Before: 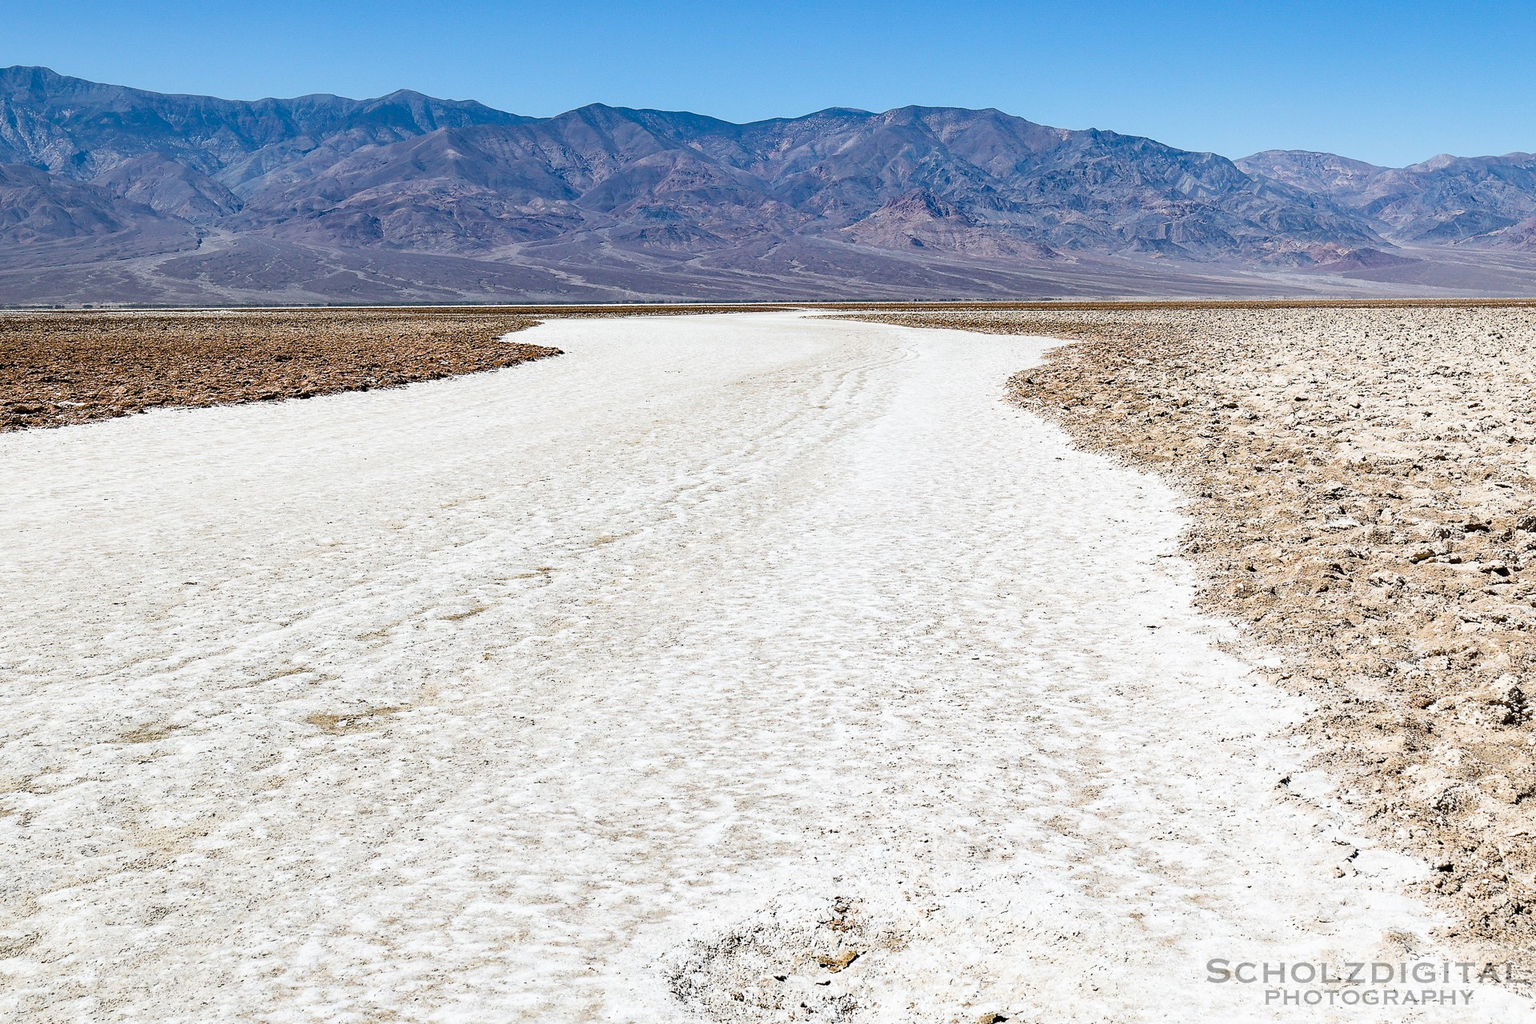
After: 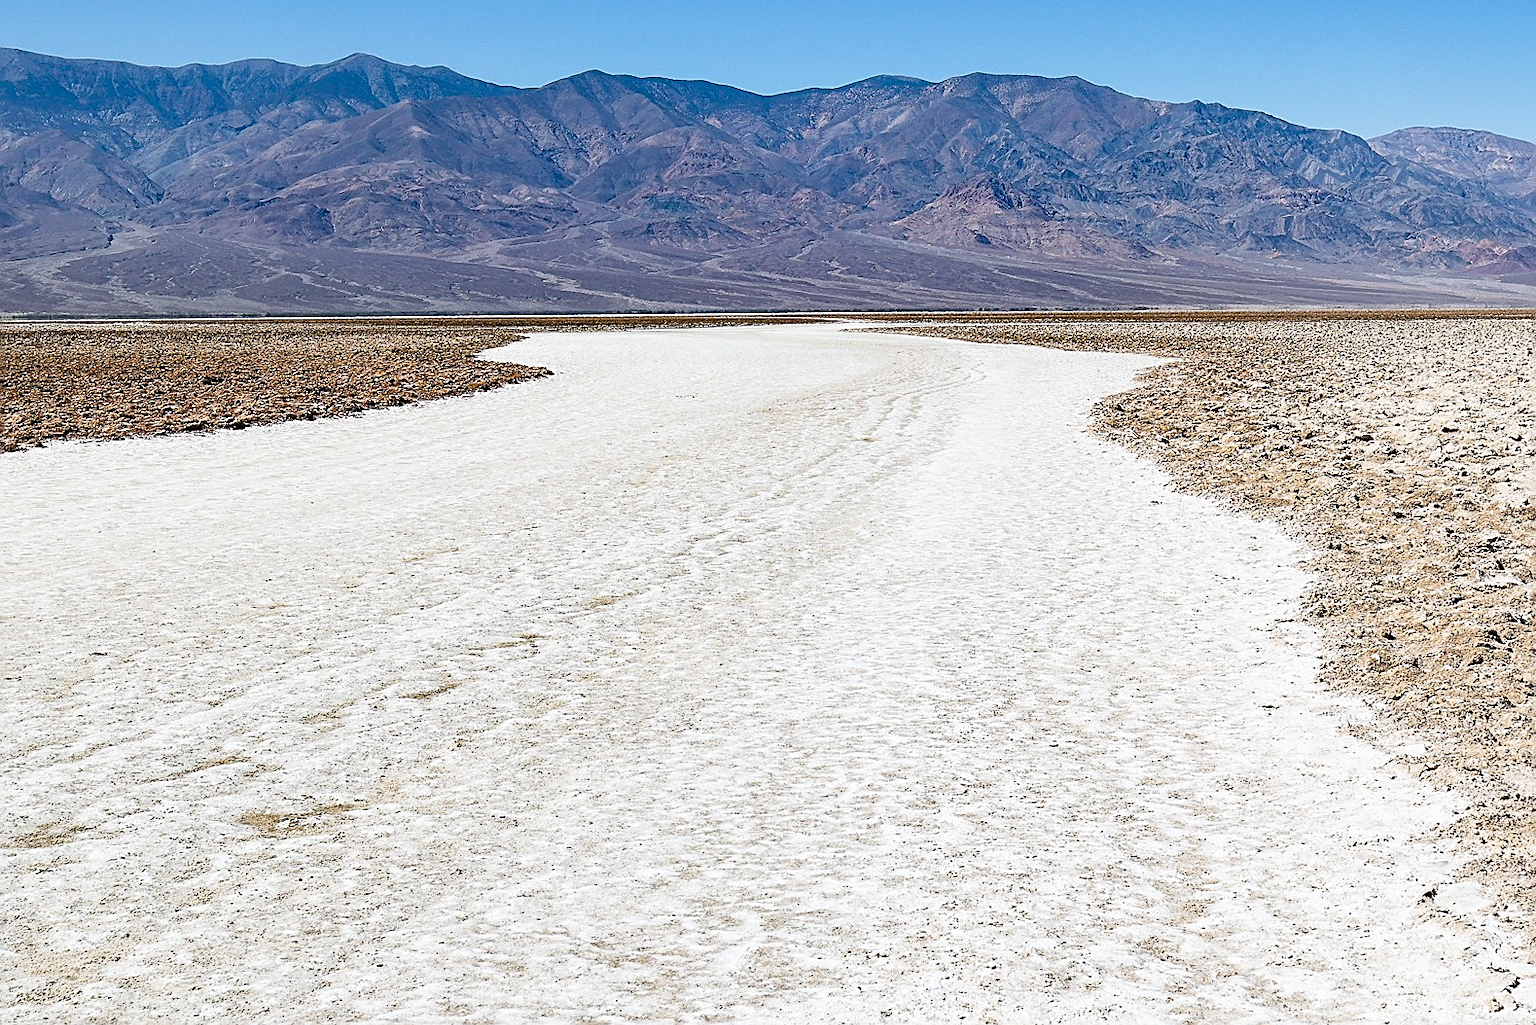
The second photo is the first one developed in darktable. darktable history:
sharpen: on, module defaults
crop and rotate: left 7.114%, top 4.516%, right 10.609%, bottom 13.104%
